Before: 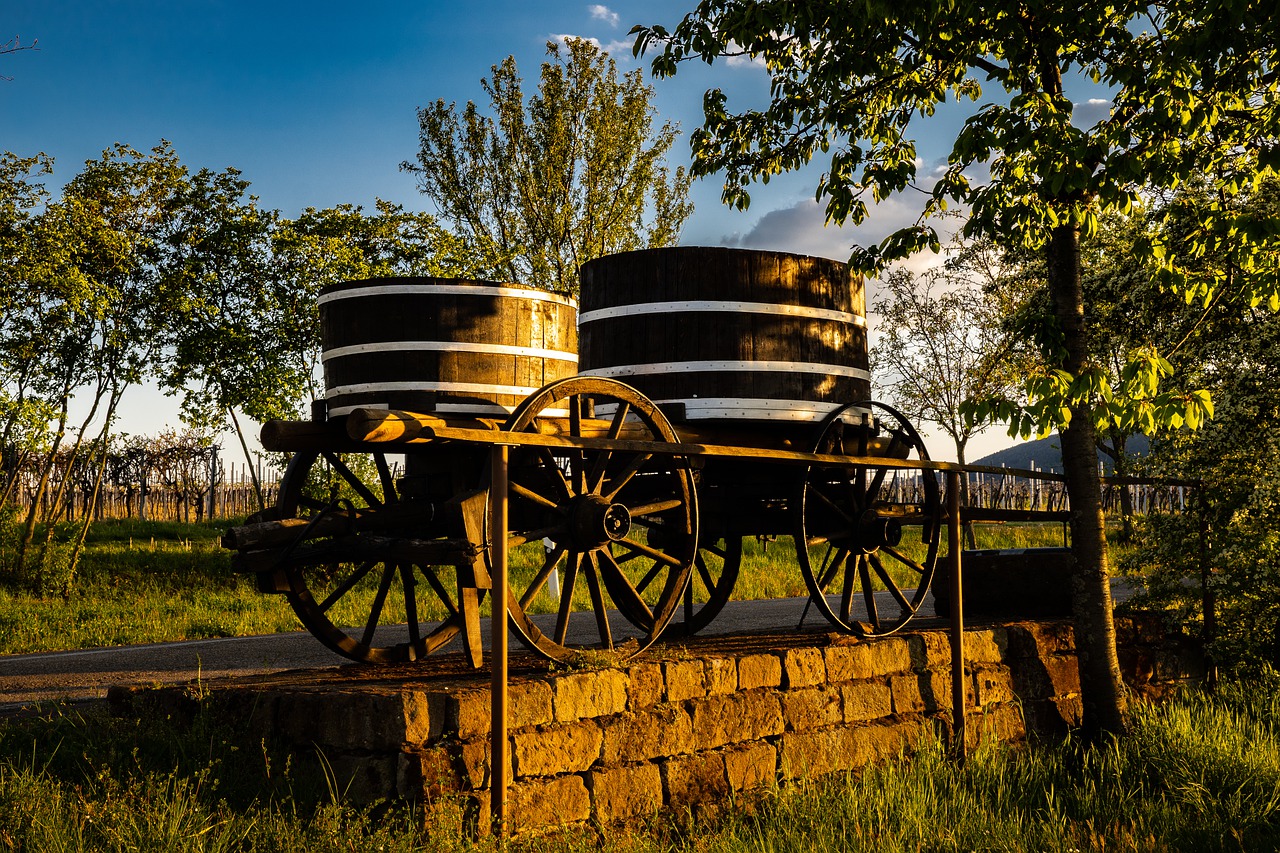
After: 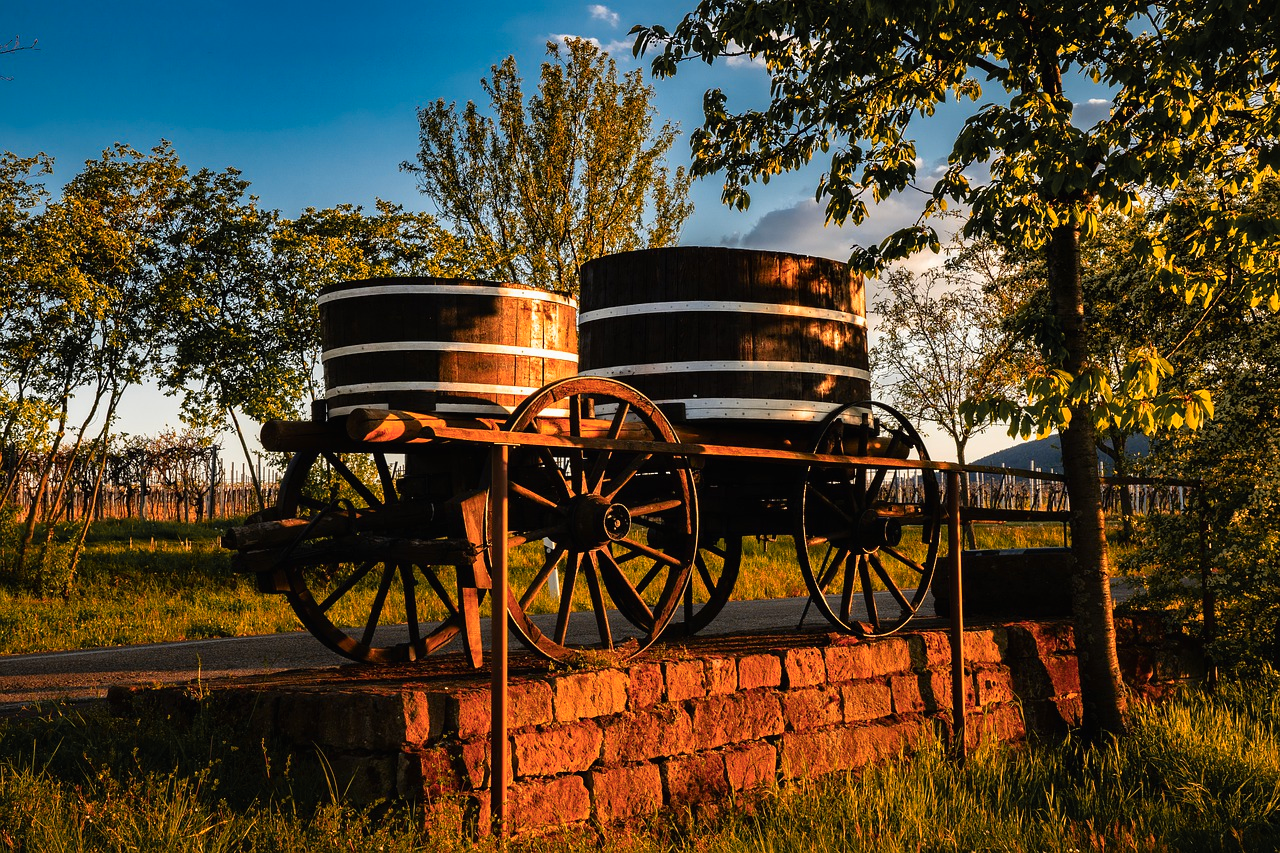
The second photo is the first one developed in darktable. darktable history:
contrast brightness saturation: contrast -0.02, brightness -0.01, saturation 0.03
color zones: curves: ch1 [(0.263, 0.53) (0.376, 0.287) (0.487, 0.512) (0.748, 0.547) (1, 0.513)]; ch2 [(0.262, 0.45) (0.751, 0.477)], mix 31.98%
